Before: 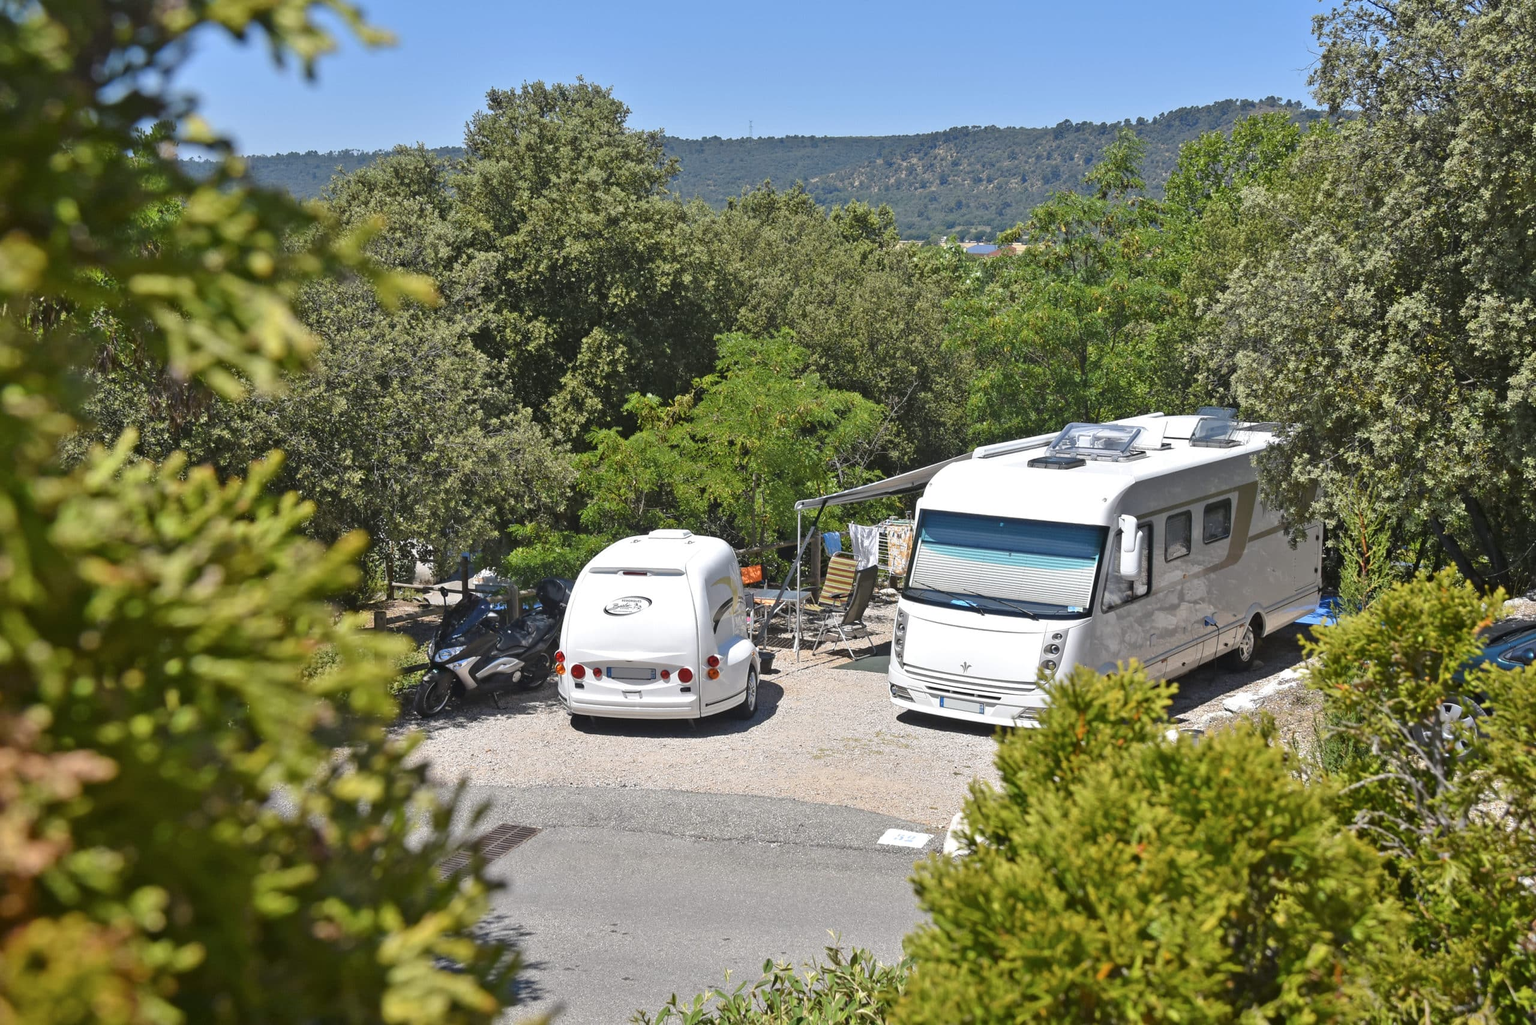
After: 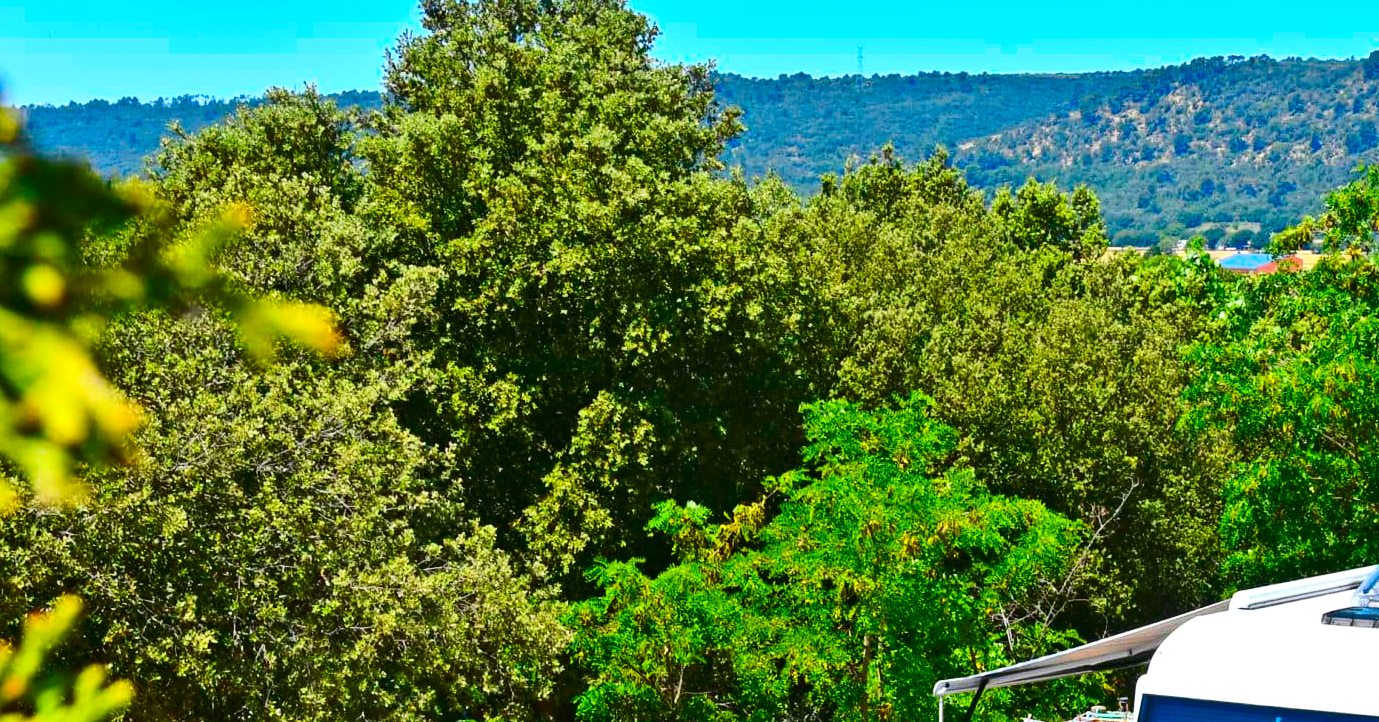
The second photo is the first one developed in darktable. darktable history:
crop: left 15.306%, top 9.065%, right 30.789%, bottom 48.638%
color balance rgb: perceptual saturation grading › global saturation 35%, perceptual saturation grading › highlights -30%, perceptual saturation grading › shadows 35%, perceptual brilliance grading › global brilliance 3%, perceptual brilliance grading › highlights -3%, perceptual brilliance grading › shadows 3%
tone equalizer: -8 EV -0.417 EV, -7 EV -0.389 EV, -6 EV -0.333 EV, -5 EV -0.222 EV, -3 EV 0.222 EV, -2 EV 0.333 EV, -1 EV 0.389 EV, +0 EV 0.417 EV, edges refinement/feathering 500, mask exposure compensation -1.57 EV, preserve details no
contrast brightness saturation: contrast 0.26, brightness 0.02, saturation 0.87
